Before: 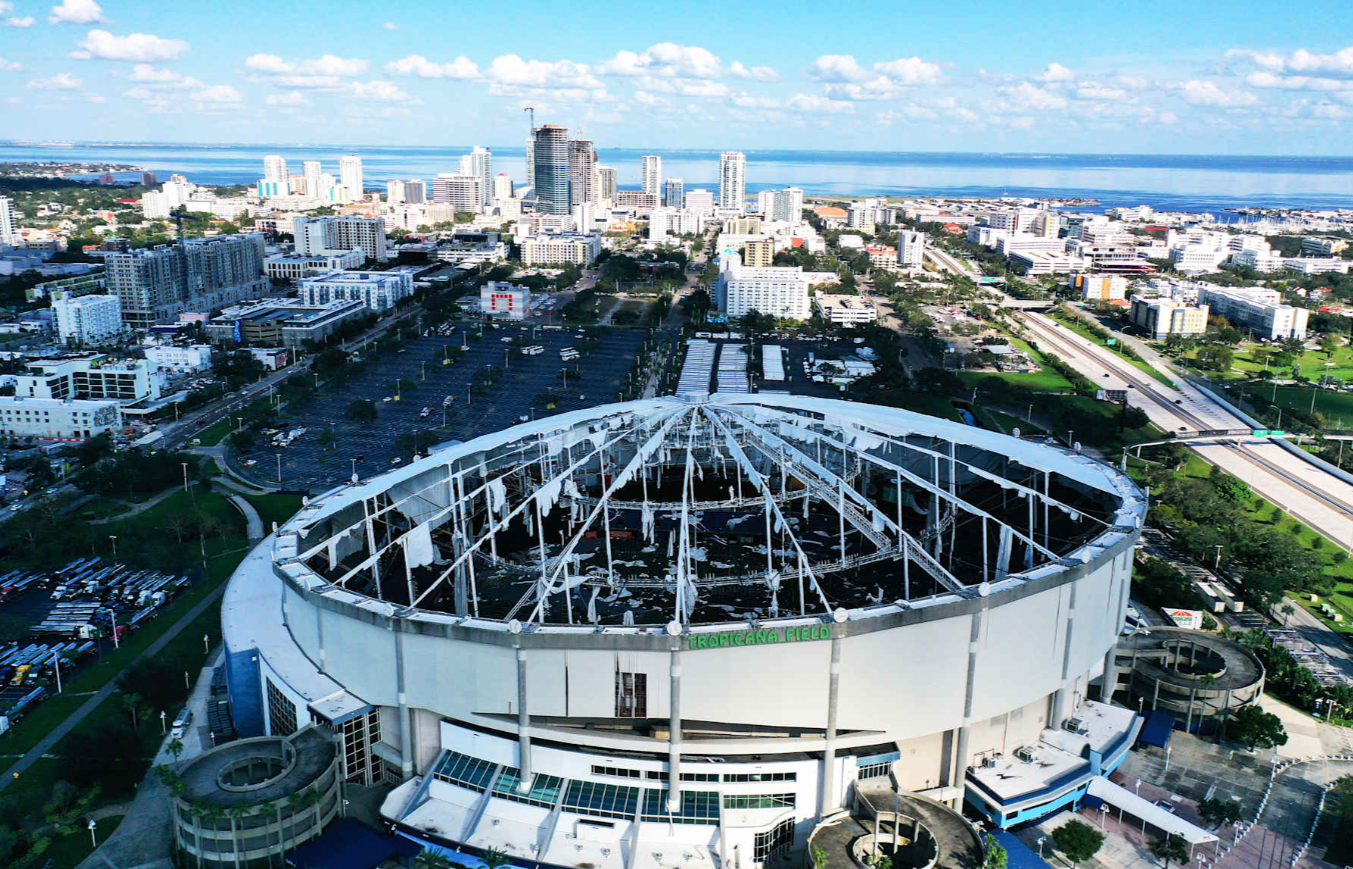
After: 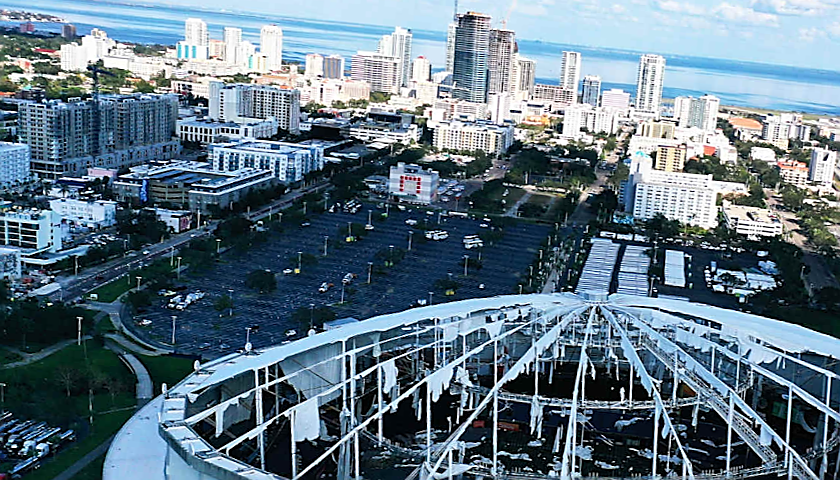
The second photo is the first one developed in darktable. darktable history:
sharpen: radius 1.4, amount 1.25, threshold 0.7
crop and rotate: angle -4.99°, left 2.122%, top 6.945%, right 27.566%, bottom 30.519%
tone equalizer: on, module defaults
